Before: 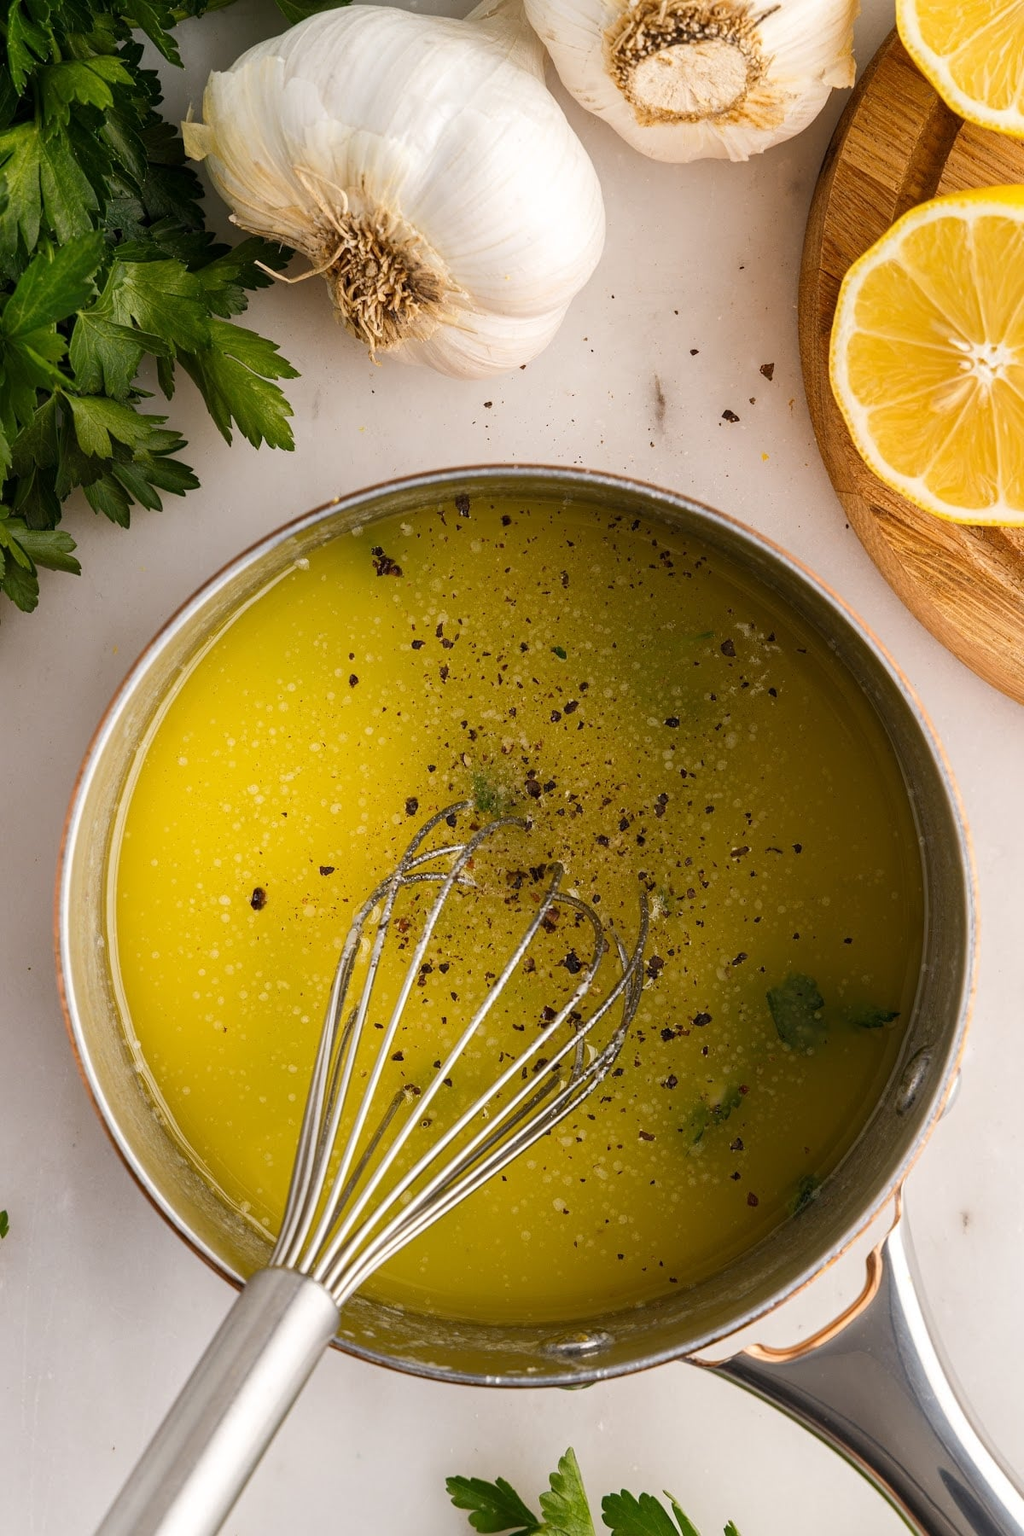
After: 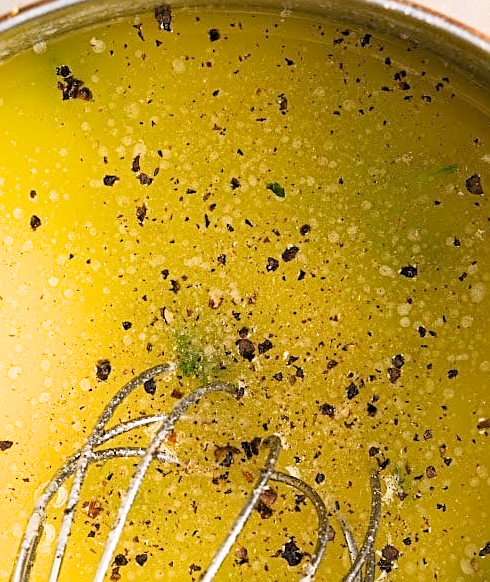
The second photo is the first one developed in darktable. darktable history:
sharpen: on, module defaults
filmic rgb: middle gray luminance 18.41%, black relative exposure -11.19 EV, white relative exposure 3.75 EV, threshold 5.97 EV, target black luminance 0%, hardness 5.82, latitude 56.58%, contrast 0.964, shadows ↔ highlights balance 49.49%, enable highlight reconstruction true
crop: left 31.64%, top 31.992%, right 27.516%, bottom 35.674%
exposure: black level correction 0, exposure 1.281 EV, compensate highlight preservation false
haze removal: compatibility mode true, adaptive false
